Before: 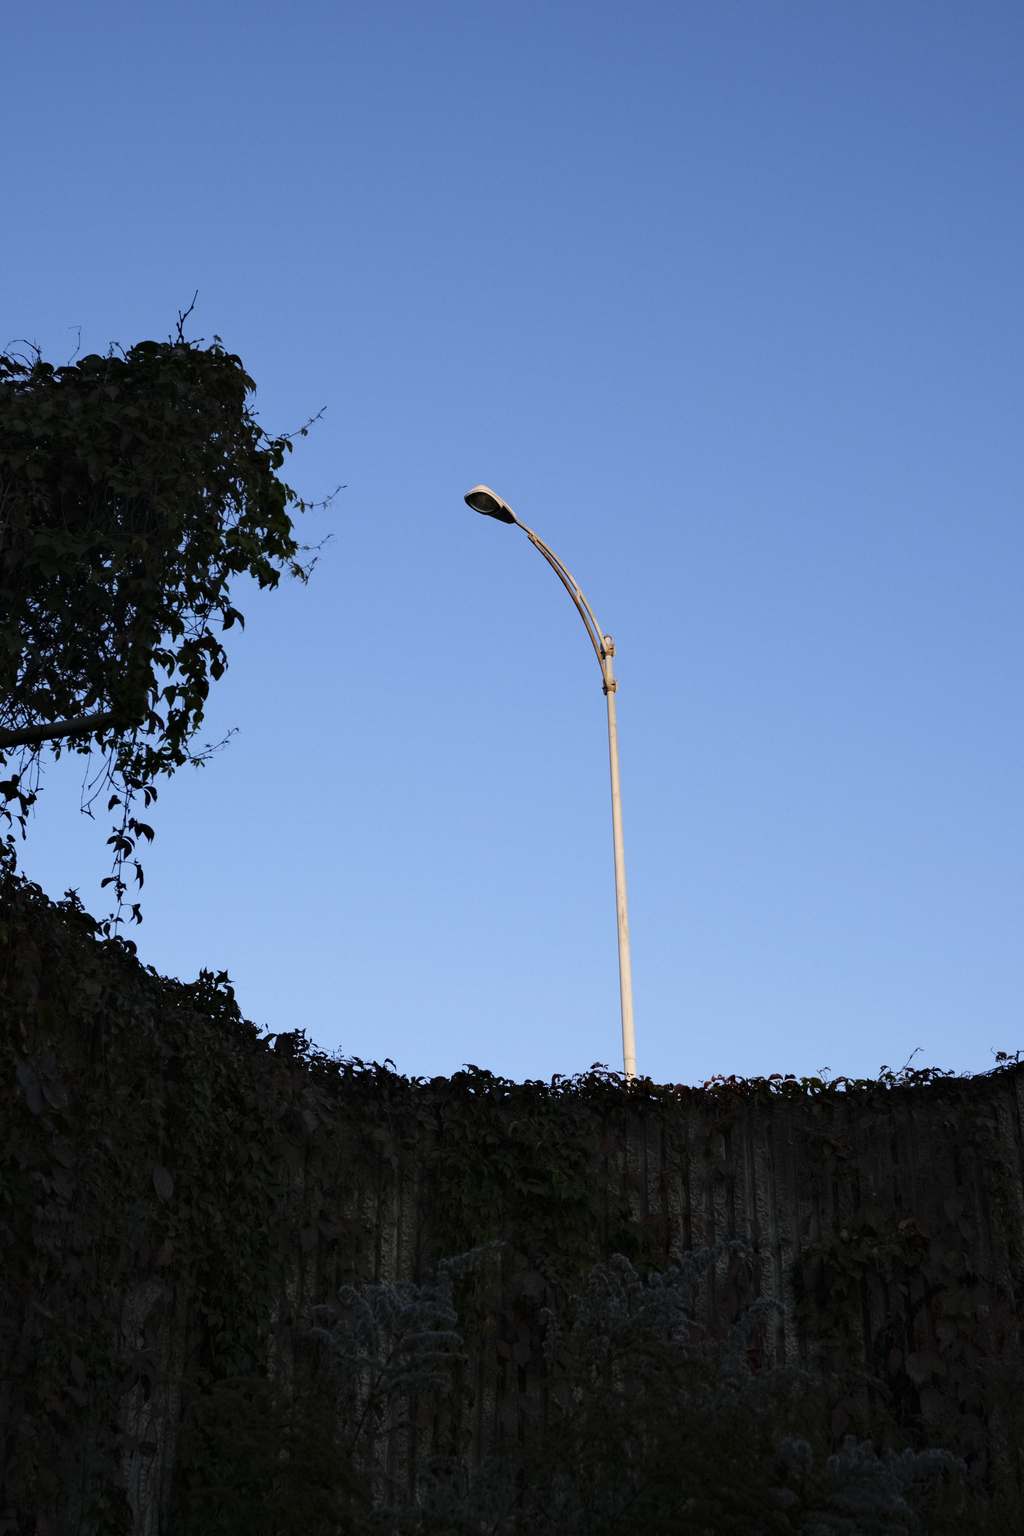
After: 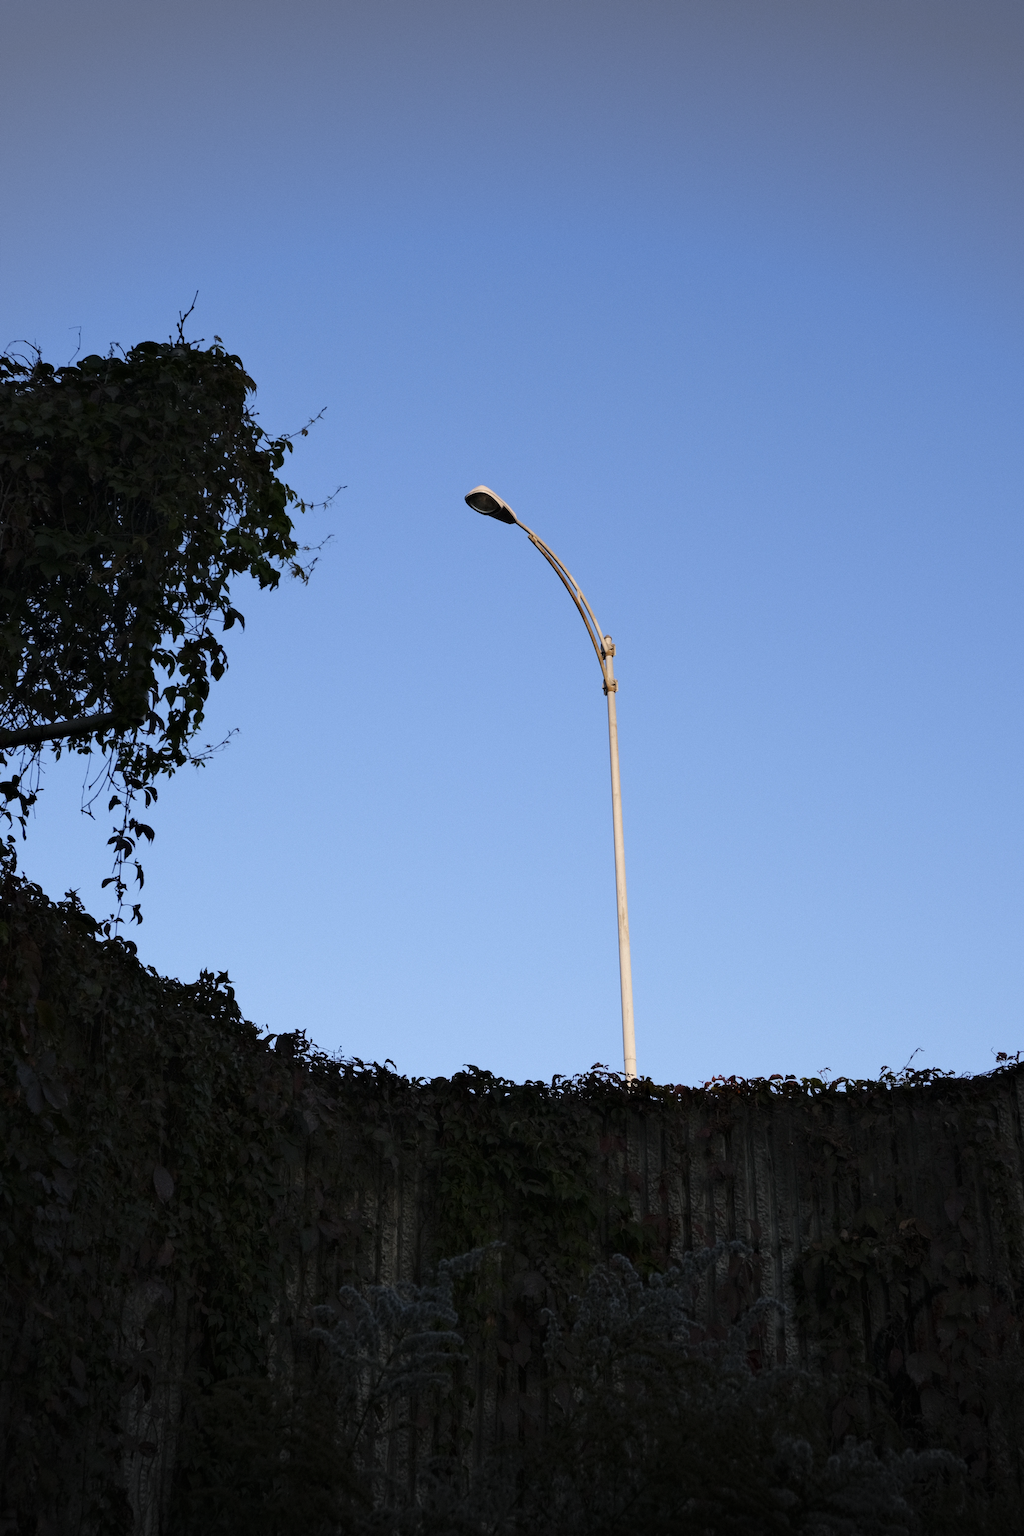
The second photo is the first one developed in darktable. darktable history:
vignetting: fall-off start 100%, brightness -0.282, width/height ratio 1.31
white balance: emerald 1
